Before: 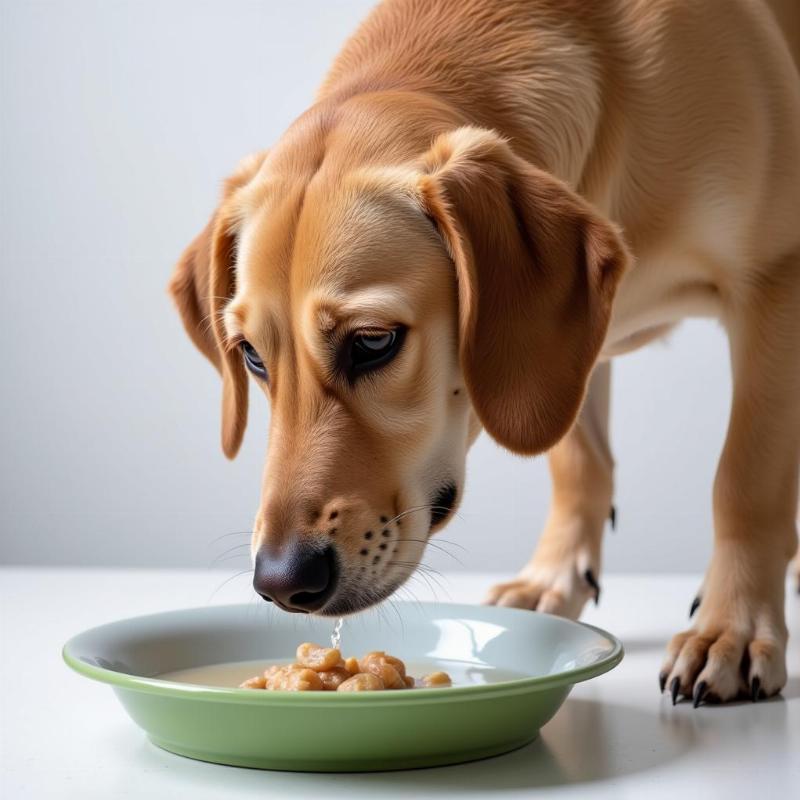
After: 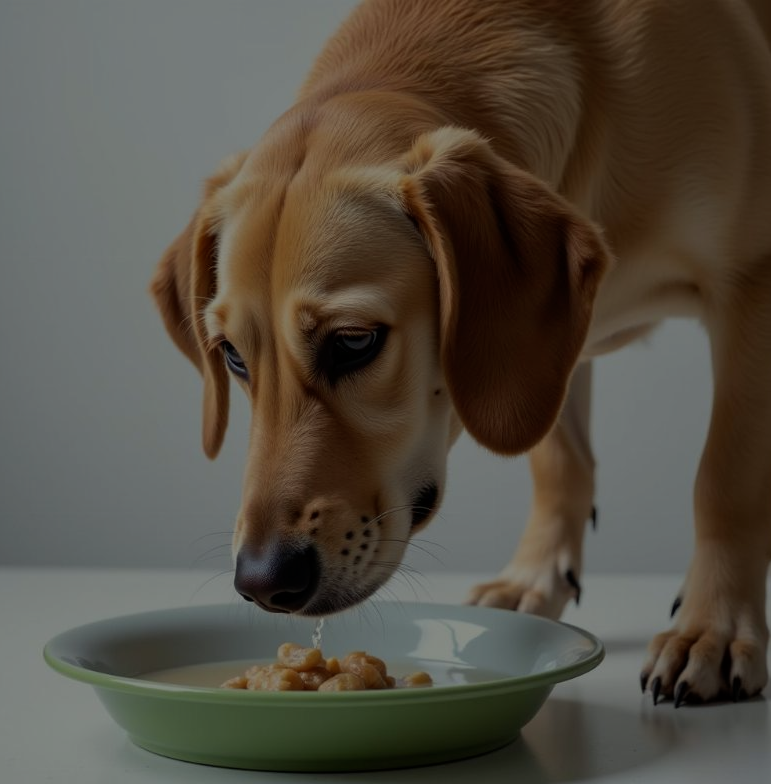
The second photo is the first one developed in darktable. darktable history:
exposure: exposure -1.975 EV, compensate highlight preservation false
crop and rotate: left 2.485%, right 1.117%, bottom 1.985%
color correction: highlights a* -4.62, highlights b* 5.06, saturation 0.965
